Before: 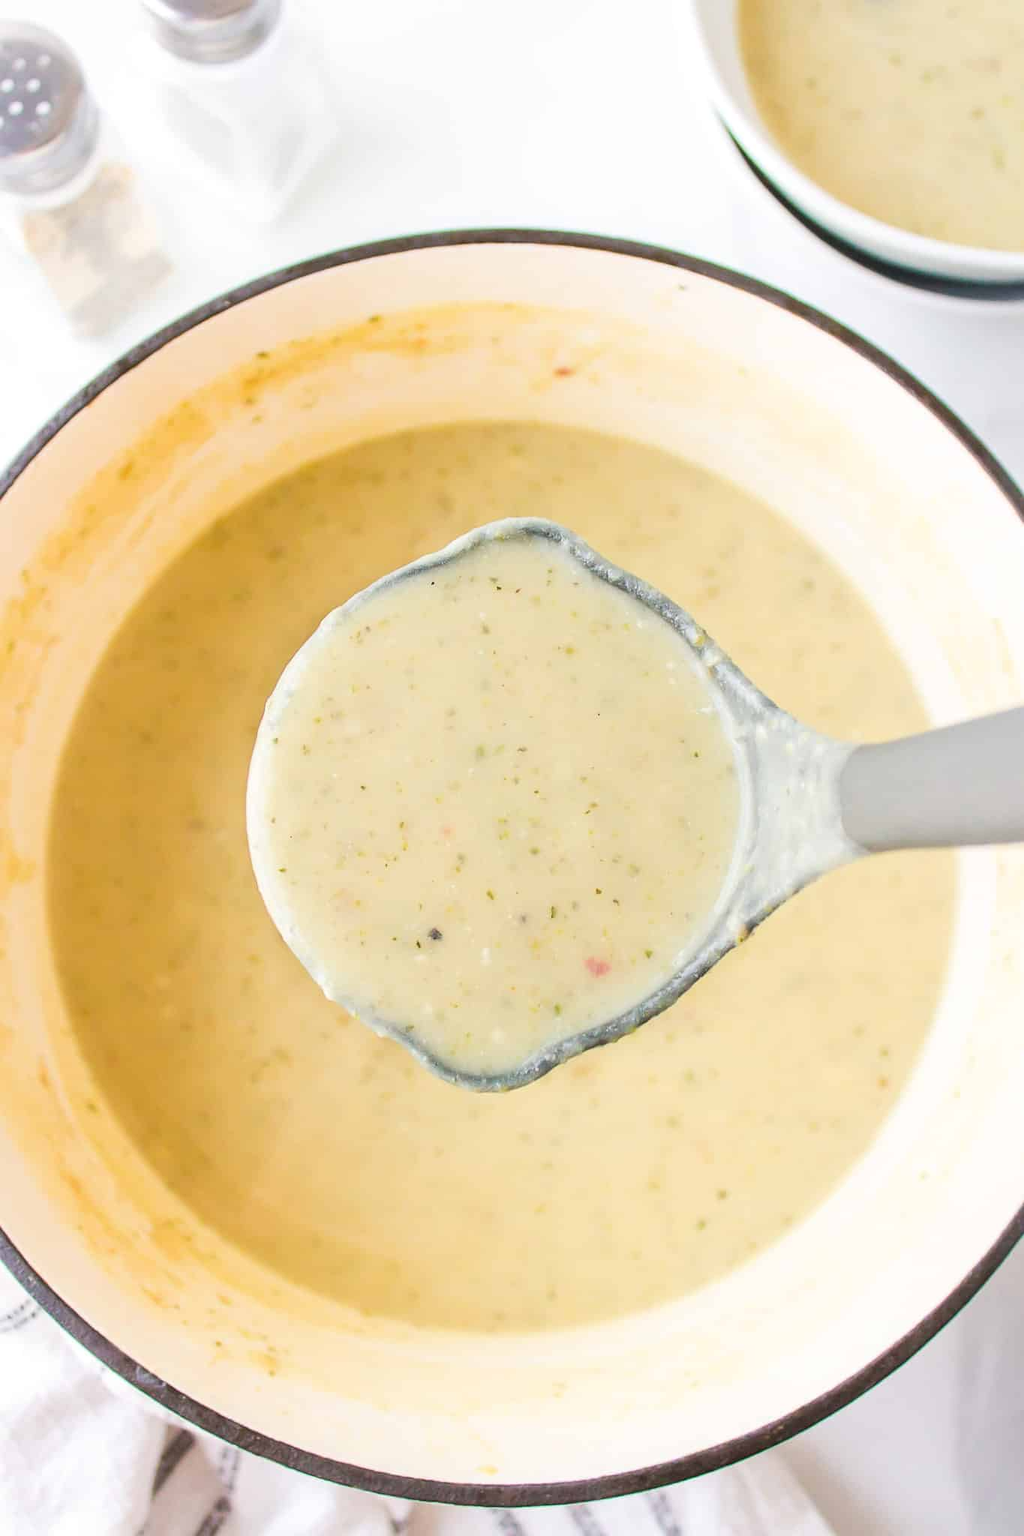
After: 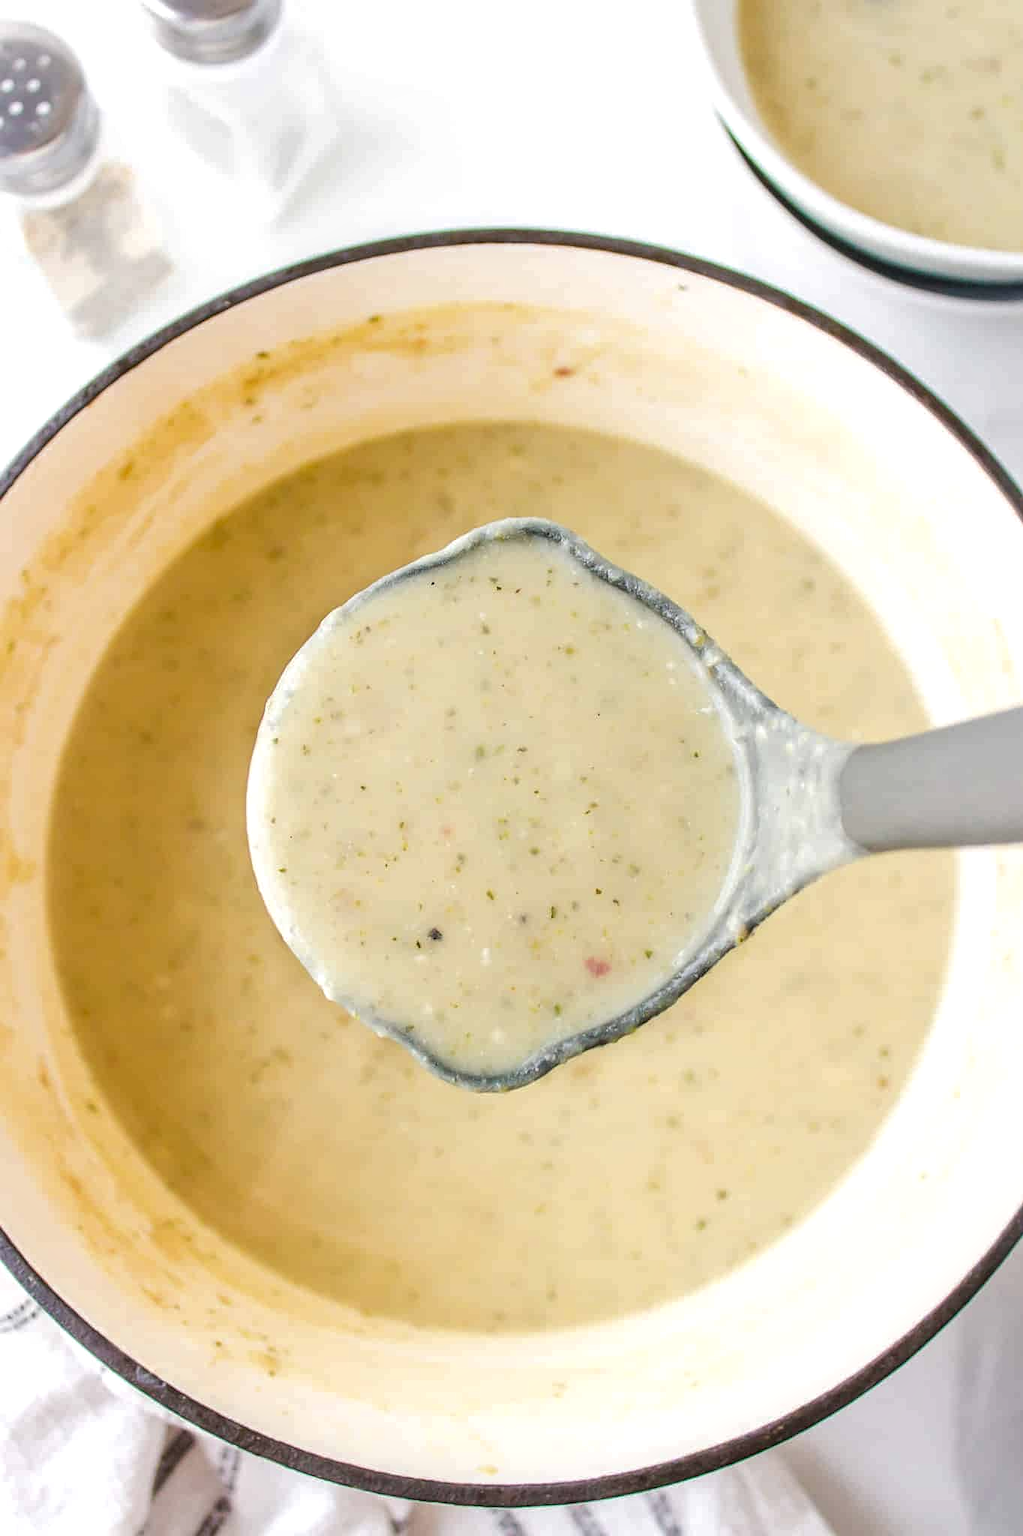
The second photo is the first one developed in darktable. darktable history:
base curve: curves: ch0 [(0, 0) (0.74, 0.67) (1, 1)]
local contrast: detail 142%
